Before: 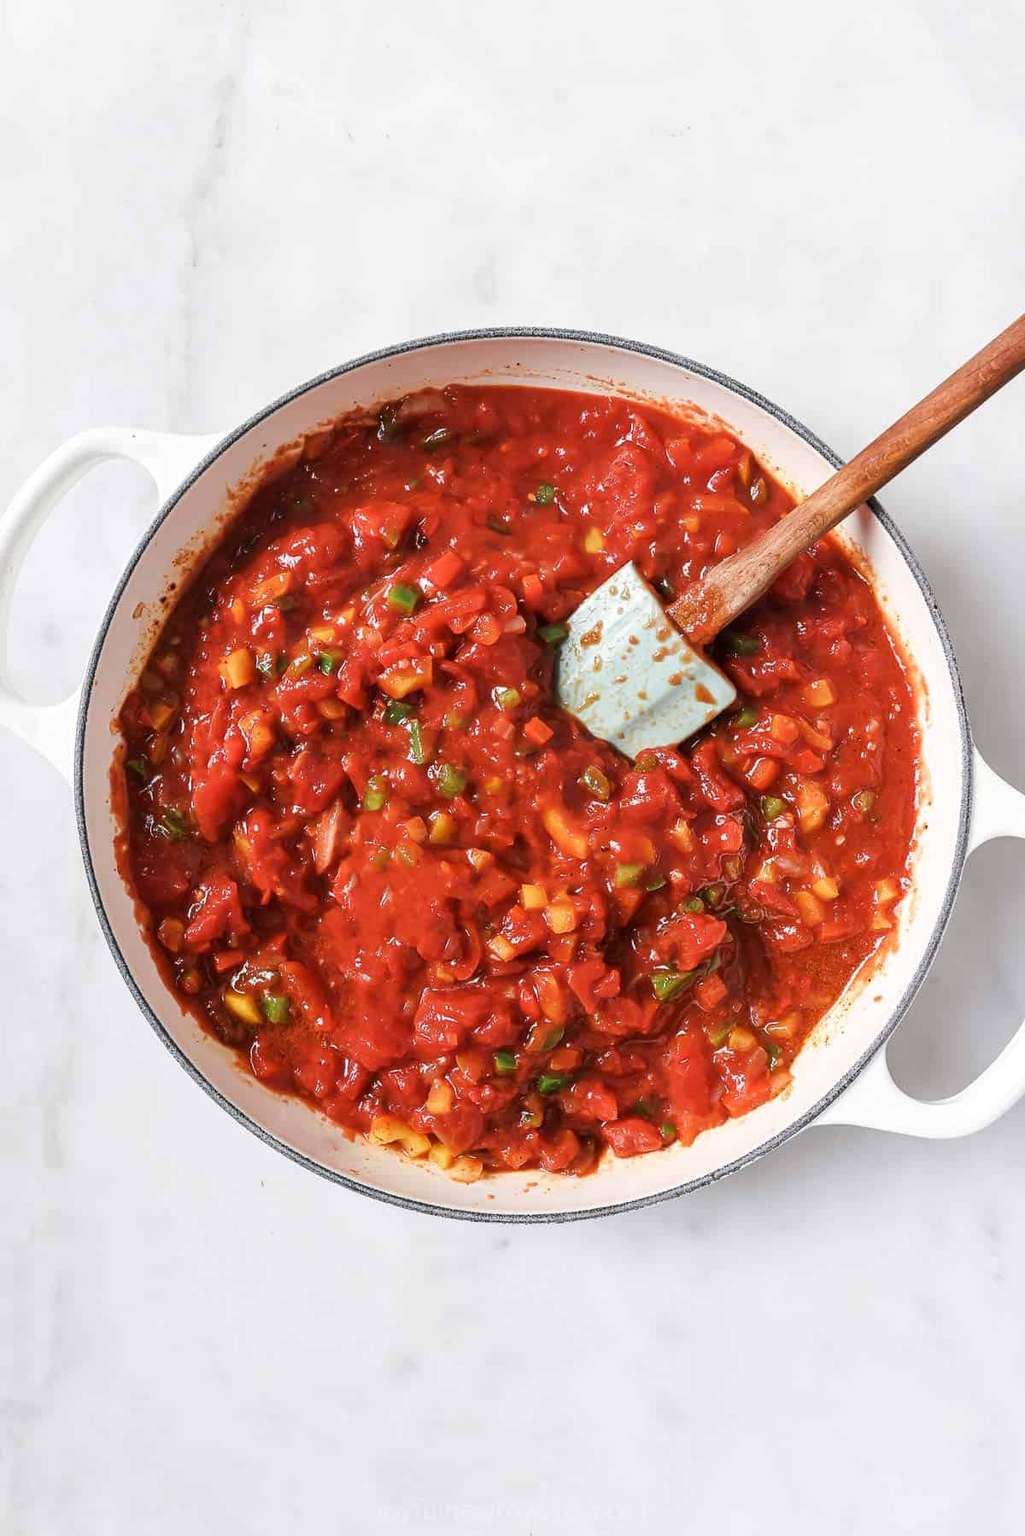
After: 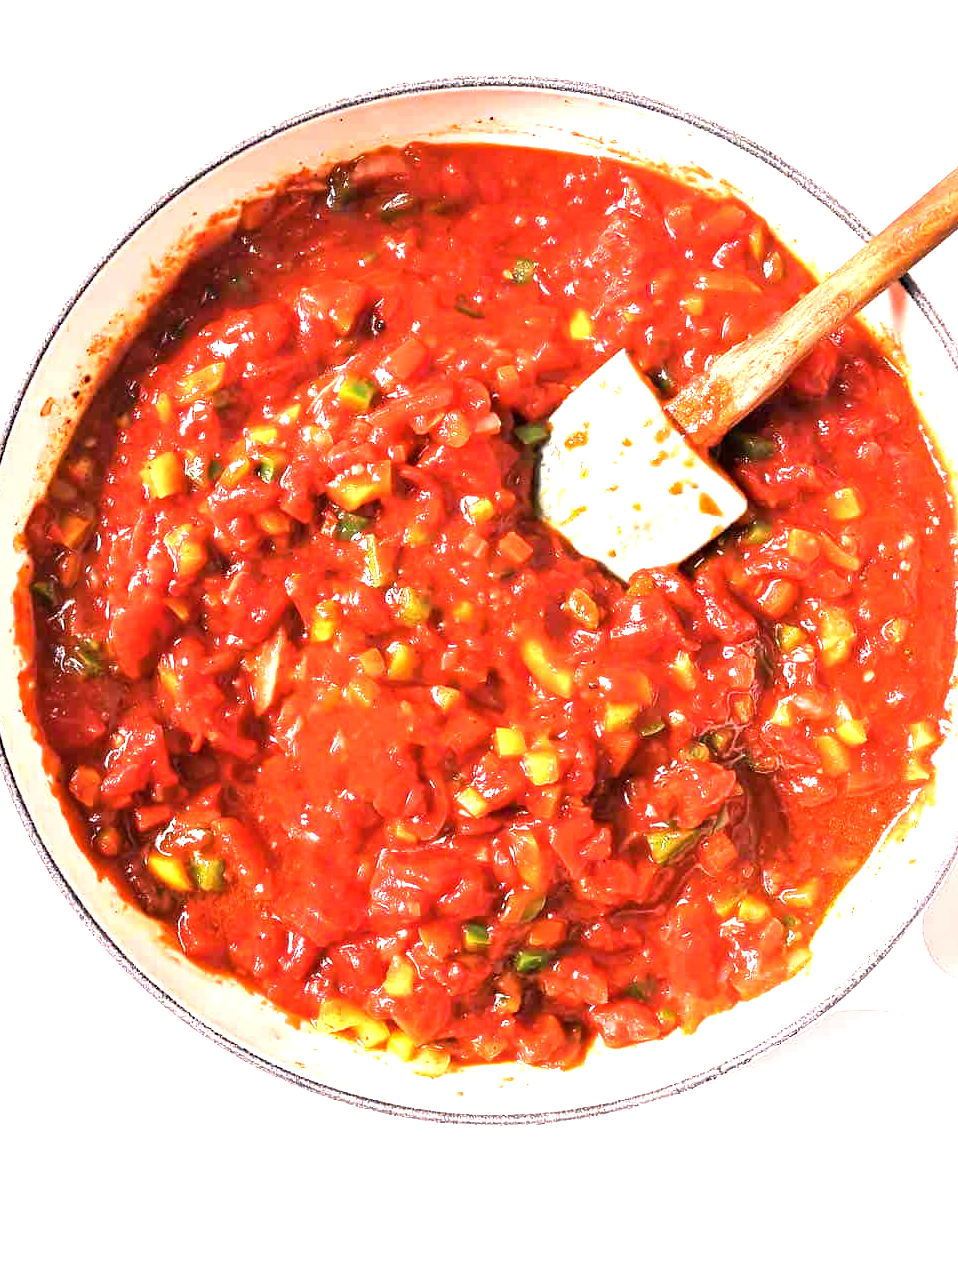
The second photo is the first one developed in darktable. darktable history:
color balance rgb: highlights gain › chroma 4.579%, highlights gain › hue 32.42°, perceptual saturation grading › global saturation 0.48%
haze removal: strength 0.293, distance 0.254, adaptive false
exposure: black level correction 0, exposure 0.947 EV, compensate highlight preservation false
crop: left 9.615%, top 17.176%, right 10.543%, bottom 12.365%
tone equalizer: -8 EV -0.784 EV, -7 EV -0.686 EV, -6 EV -0.625 EV, -5 EV -0.411 EV, -3 EV 0.377 EV, -2 EV 0.6 EV, -1 EV 0.682 EV, +0 EV 0.774 EV
